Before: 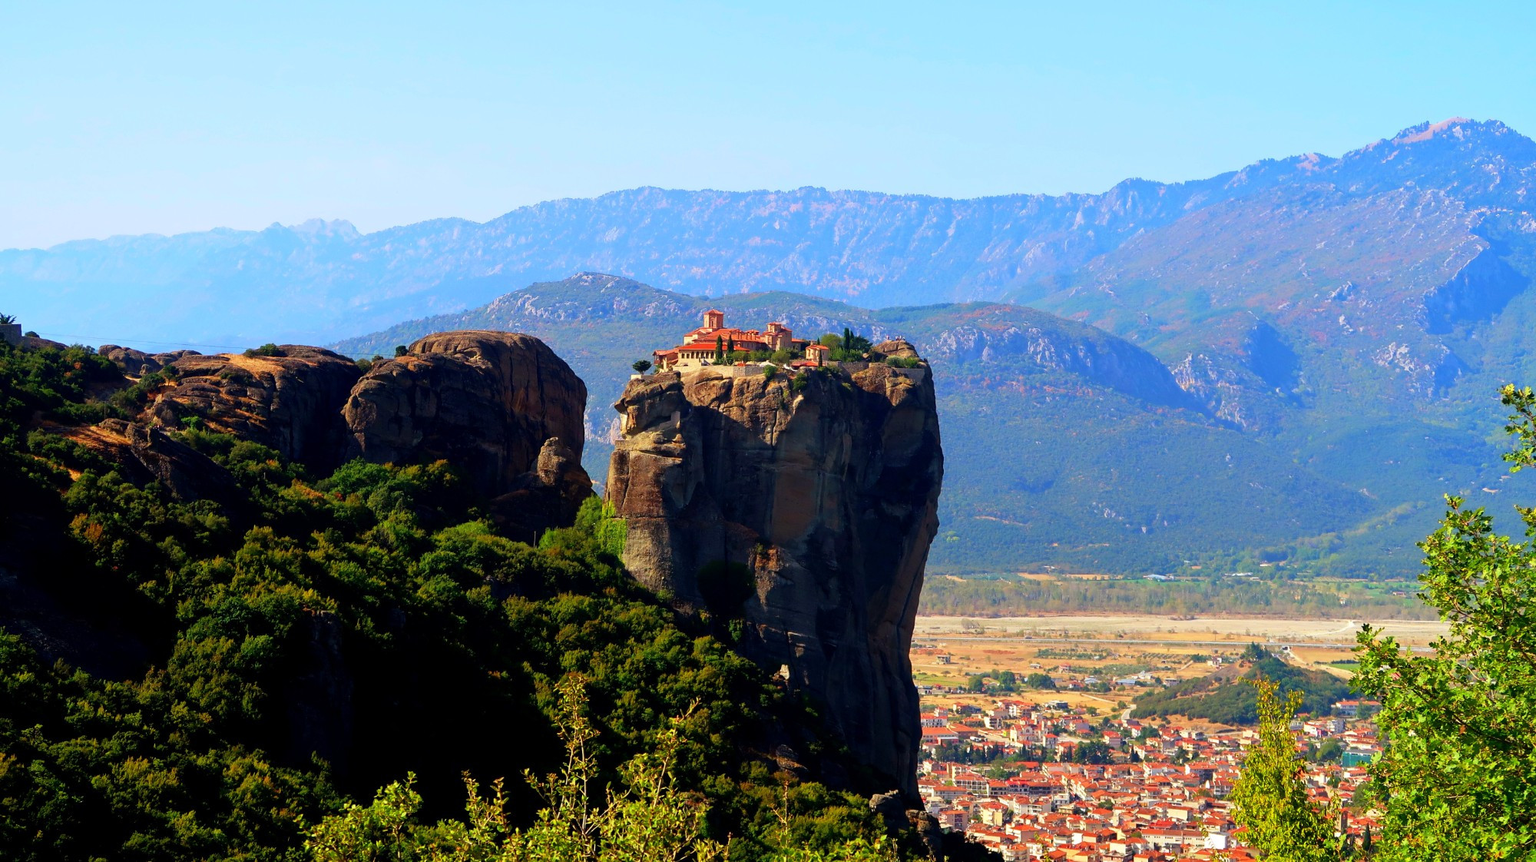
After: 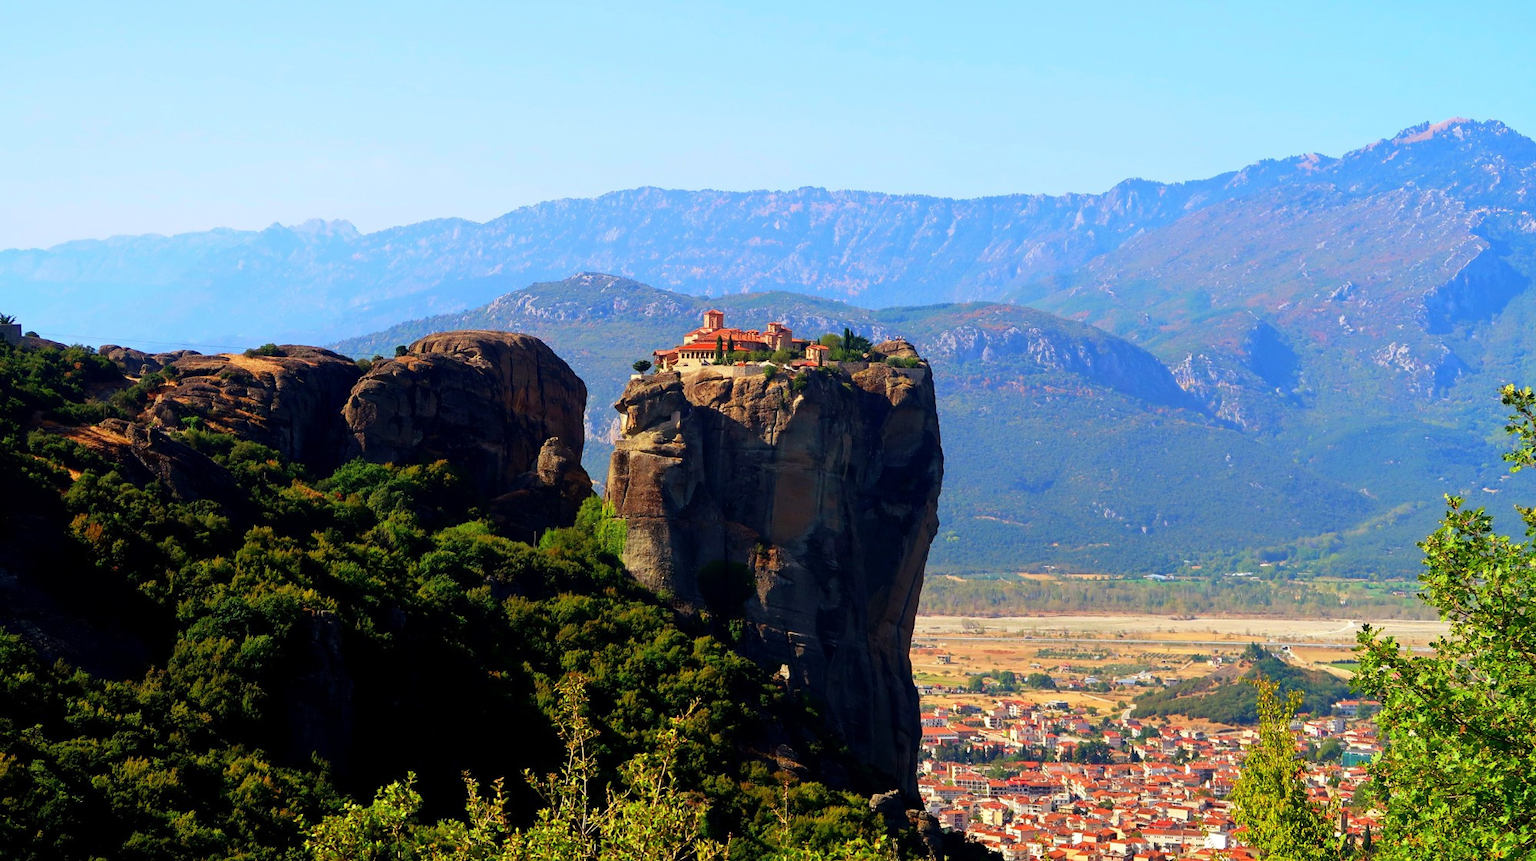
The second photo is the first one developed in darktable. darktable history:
color correction: saturation 0.99
